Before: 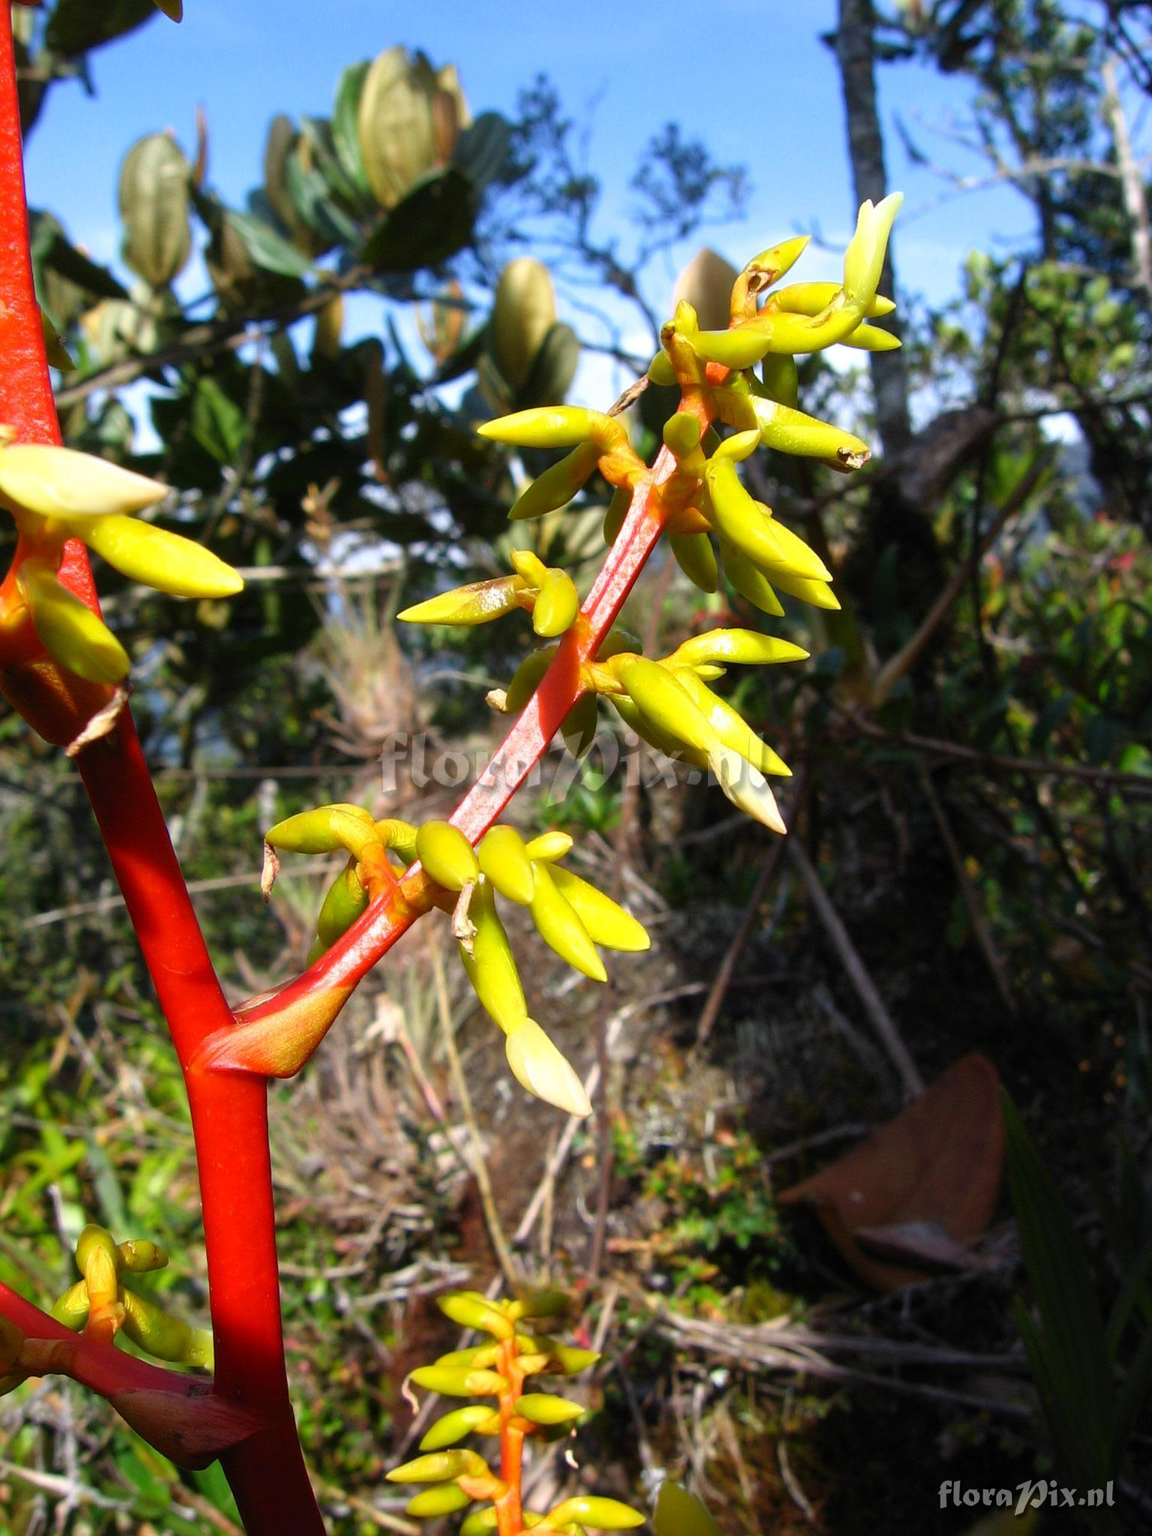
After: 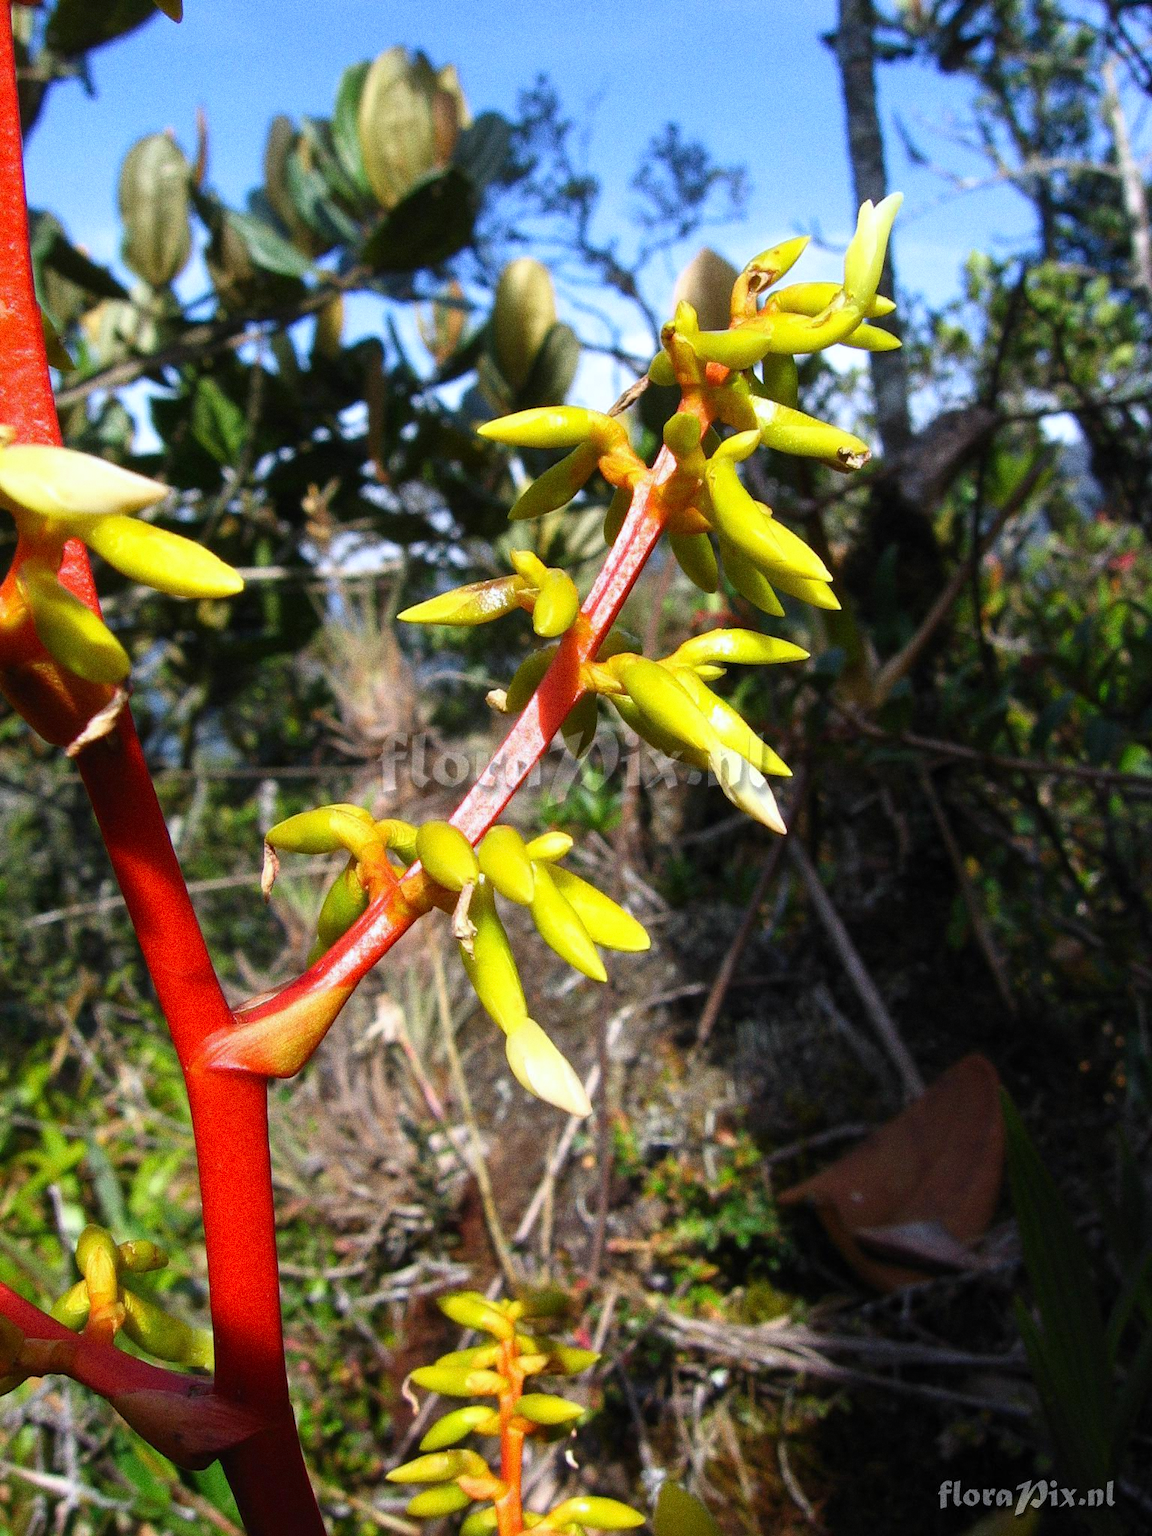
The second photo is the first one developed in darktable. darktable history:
white balance: red 0.983, blue 1.036
grain: coarseness 0.09 ISO, strength 40%
